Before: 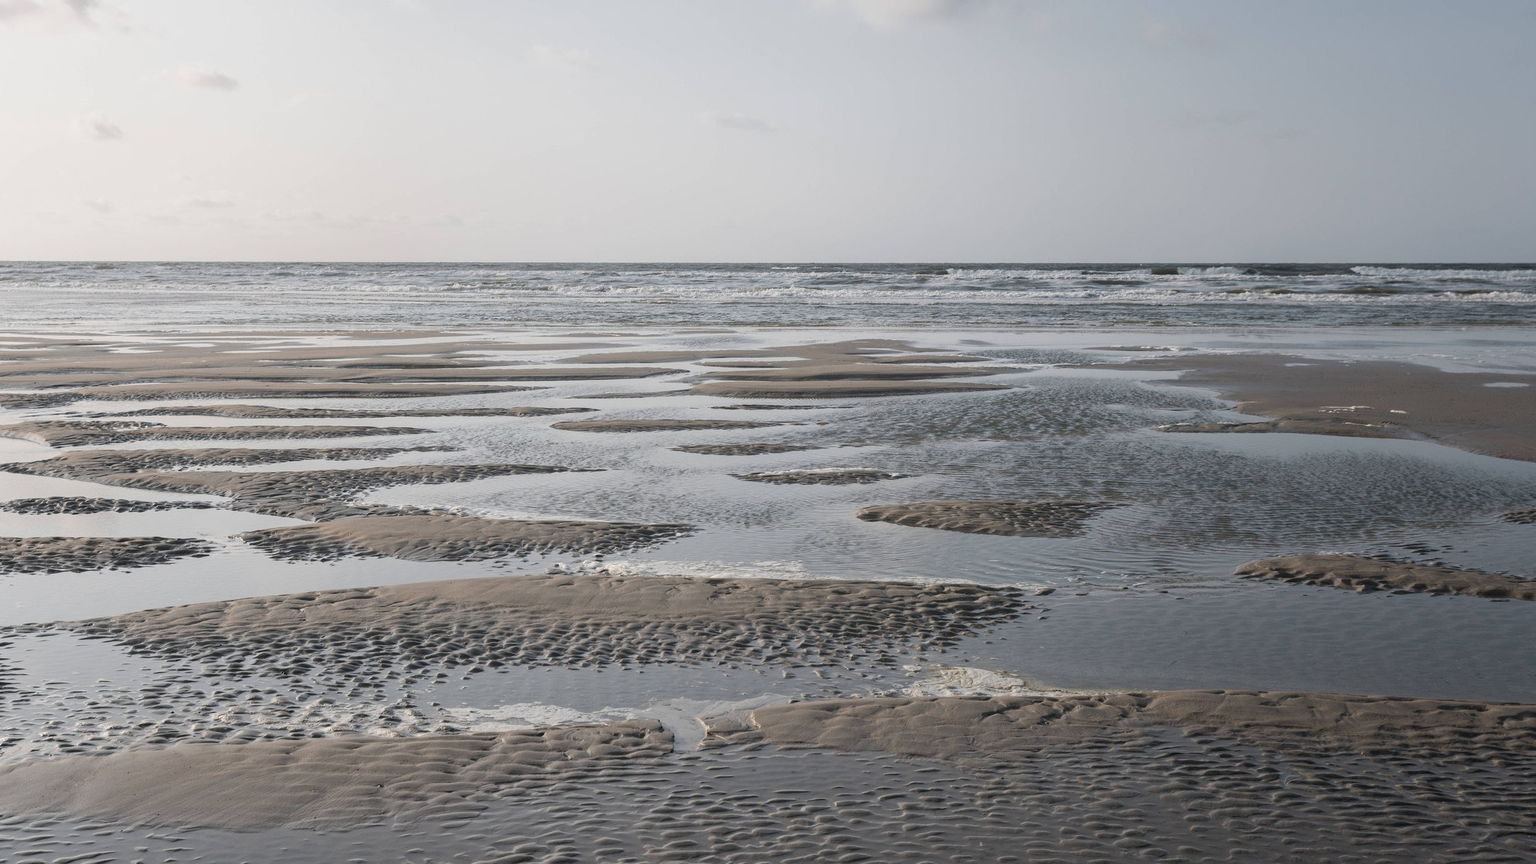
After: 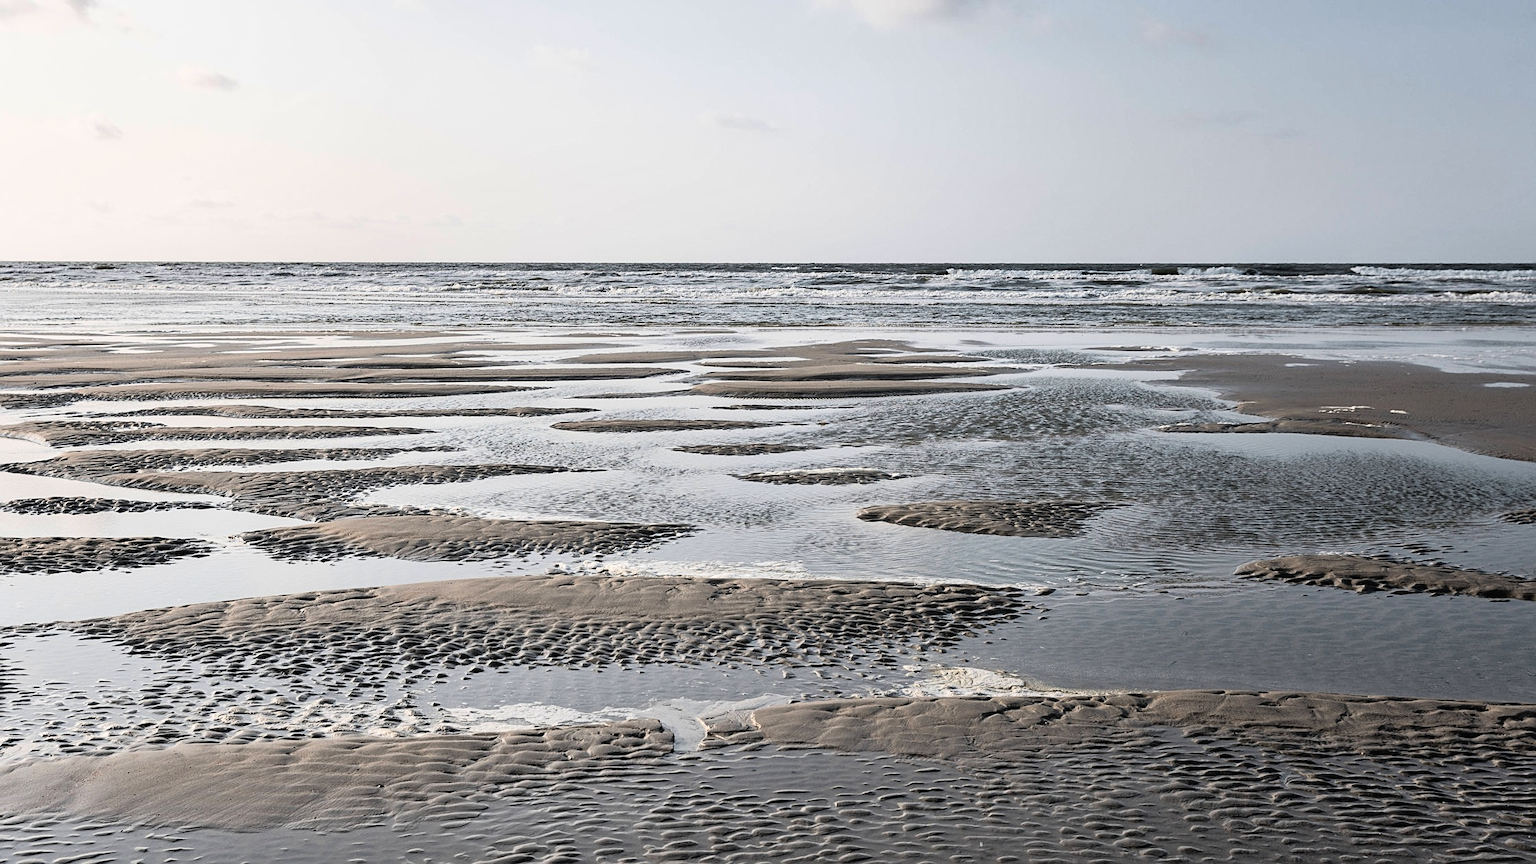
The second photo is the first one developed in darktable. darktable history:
sharpen: on, module defaults
rgb curve: curves: ch0 [(0, 0) (0.21, 0.15) (0.24, 0.21) (0.5, 0.75) (0.75, 0.96) (0.89, 0.99) (1, 1)]; ch1 [(0, 0.02) (0.21, 0.13) (0.25, 0.2) (0.5, 0.67) (0.75, 0.9) (0.89, 0.97) (1, 1)]; ch2 [(0, 0.02) (0.21, 0.13) (0.25, 0.2) (0.5, 0.67) (0.75, 0.9) (0.89, 0.97) (1, 1)], compensate middle gray true
shadows and highlights: soften with gaussian
base curve: curves: ch0 [(0, 0) (0.841, 0.609) (1, 1)]
